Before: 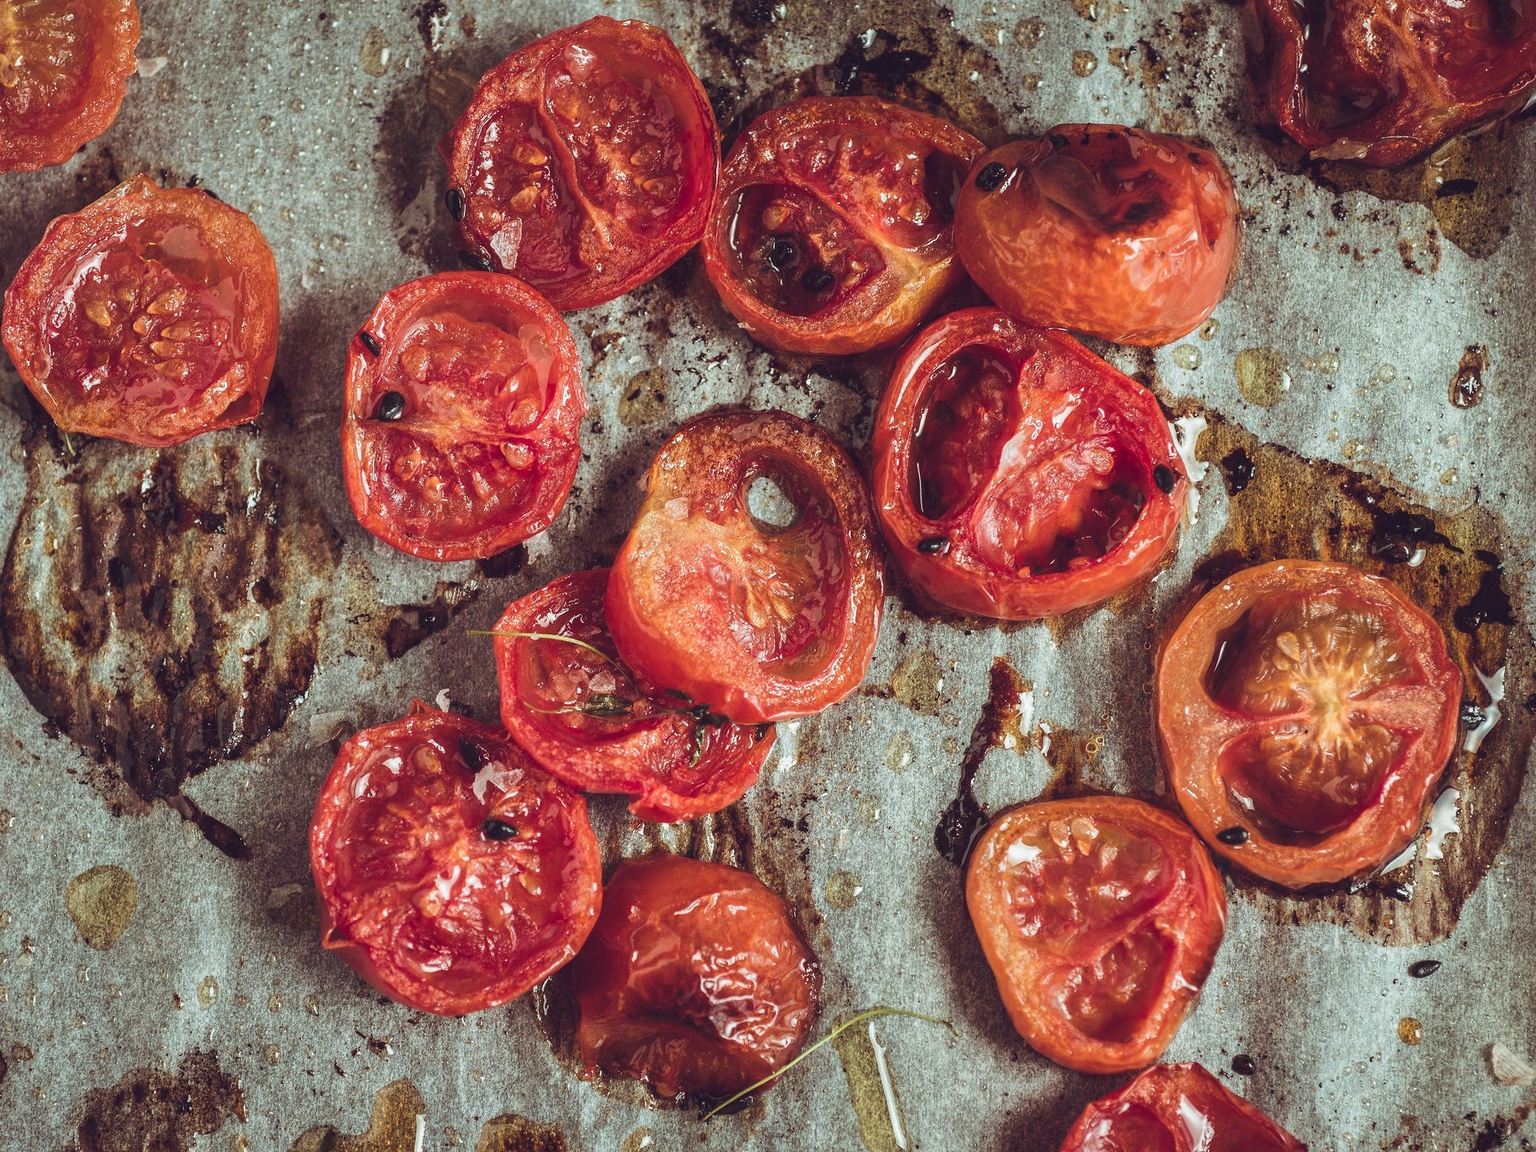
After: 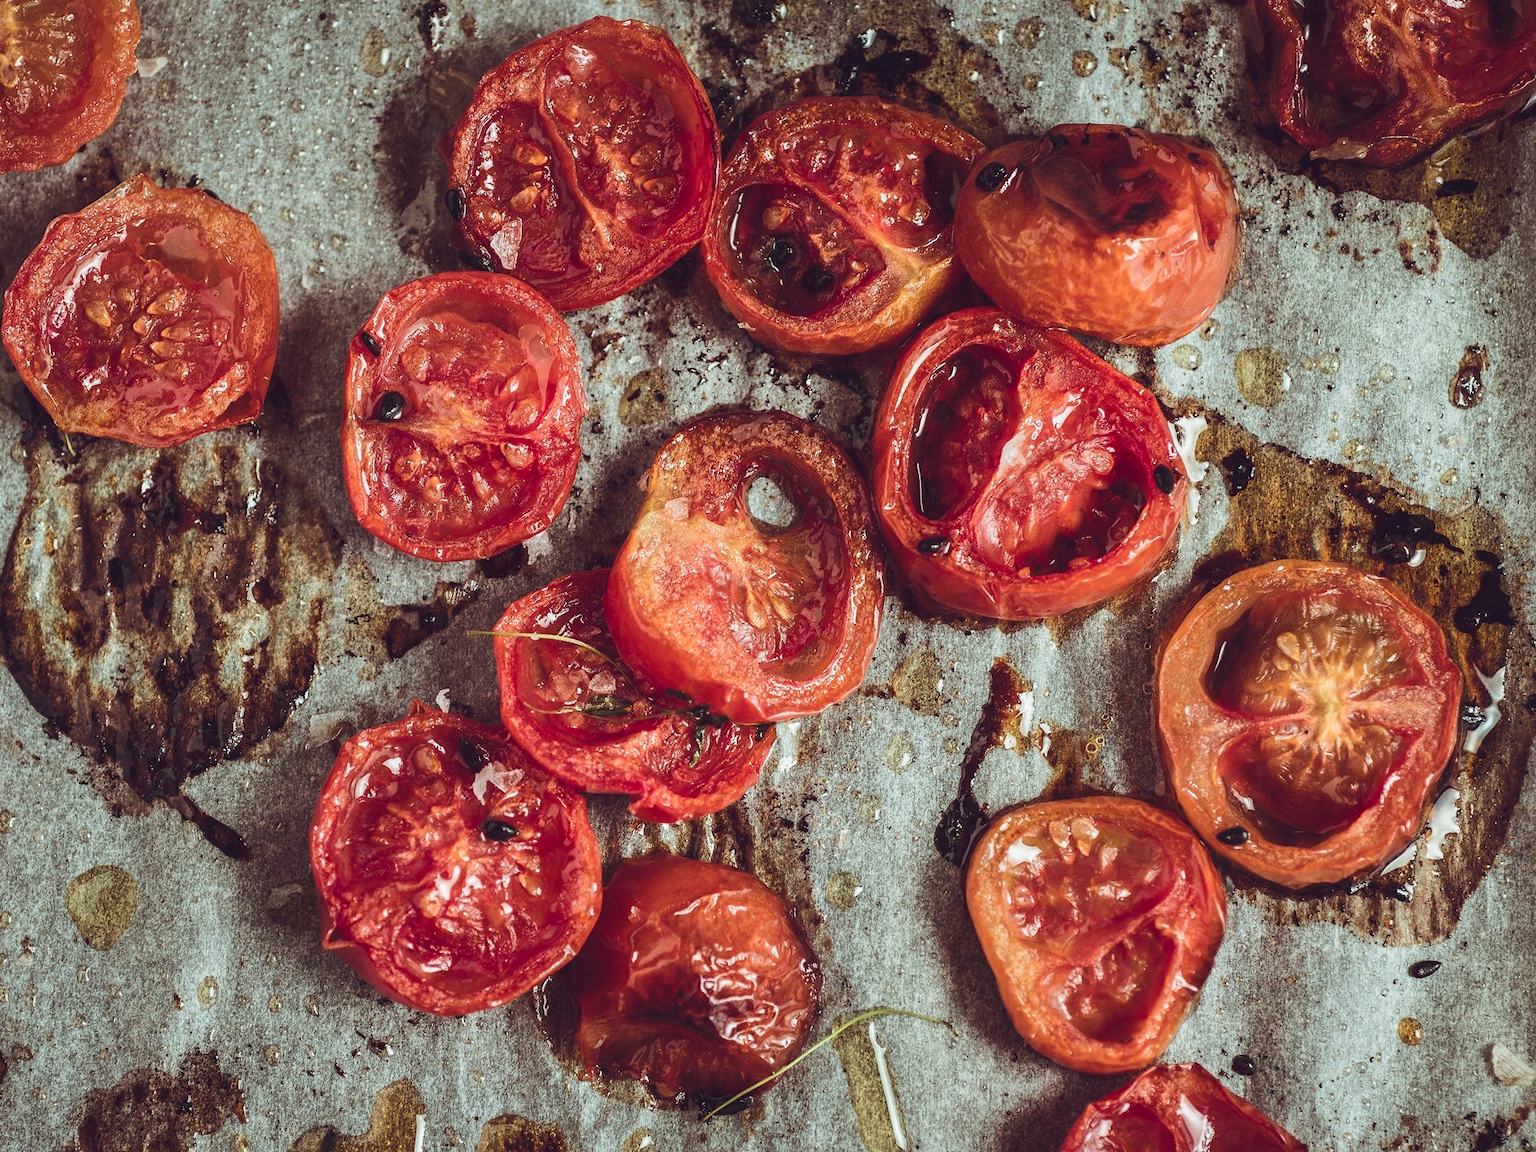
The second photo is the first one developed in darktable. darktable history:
tone curve: curves: ch0 [(0, 0) (0.339, 0.306) (0.687, 0.706) (1, 1)], color space Lab, independent channels, preserve colors none
